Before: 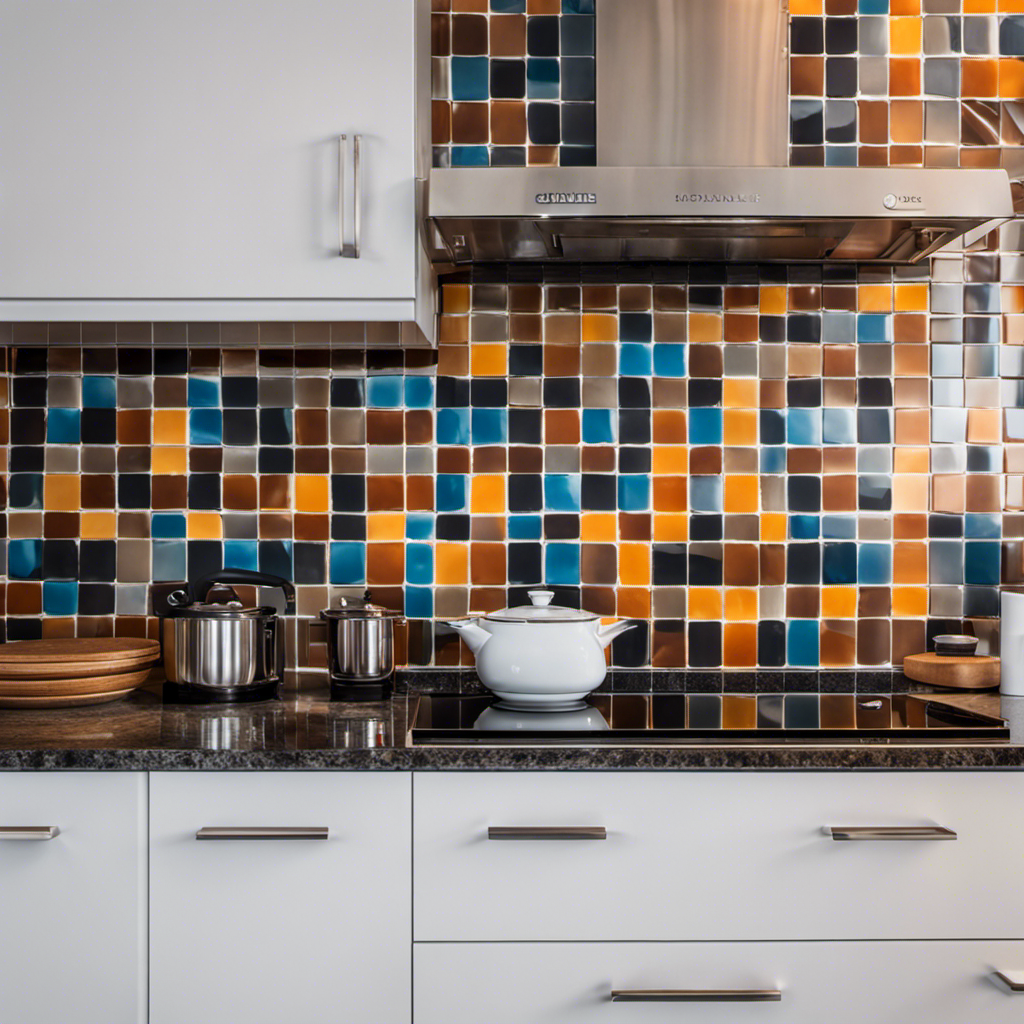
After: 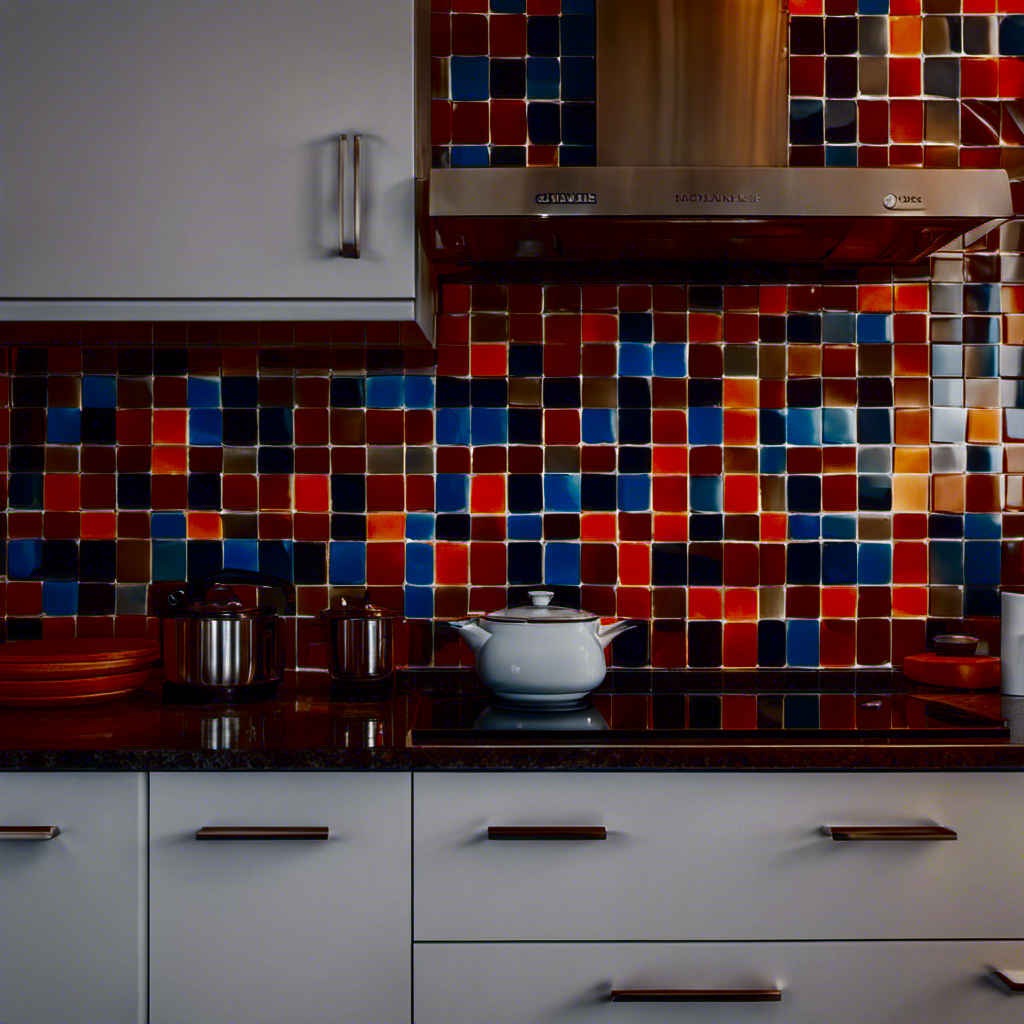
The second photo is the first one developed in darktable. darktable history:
contrast brightness saturation: brightness -0.997, saturation 0.996
